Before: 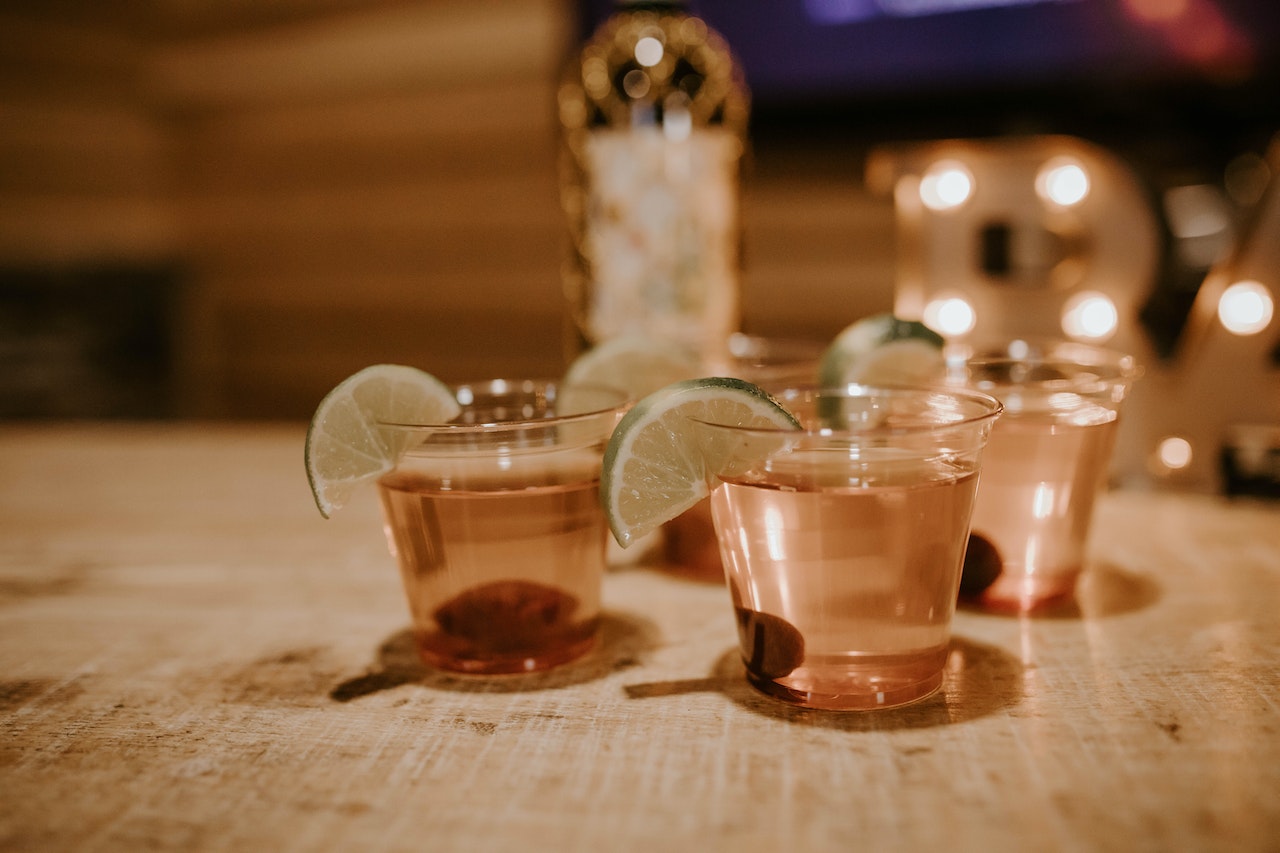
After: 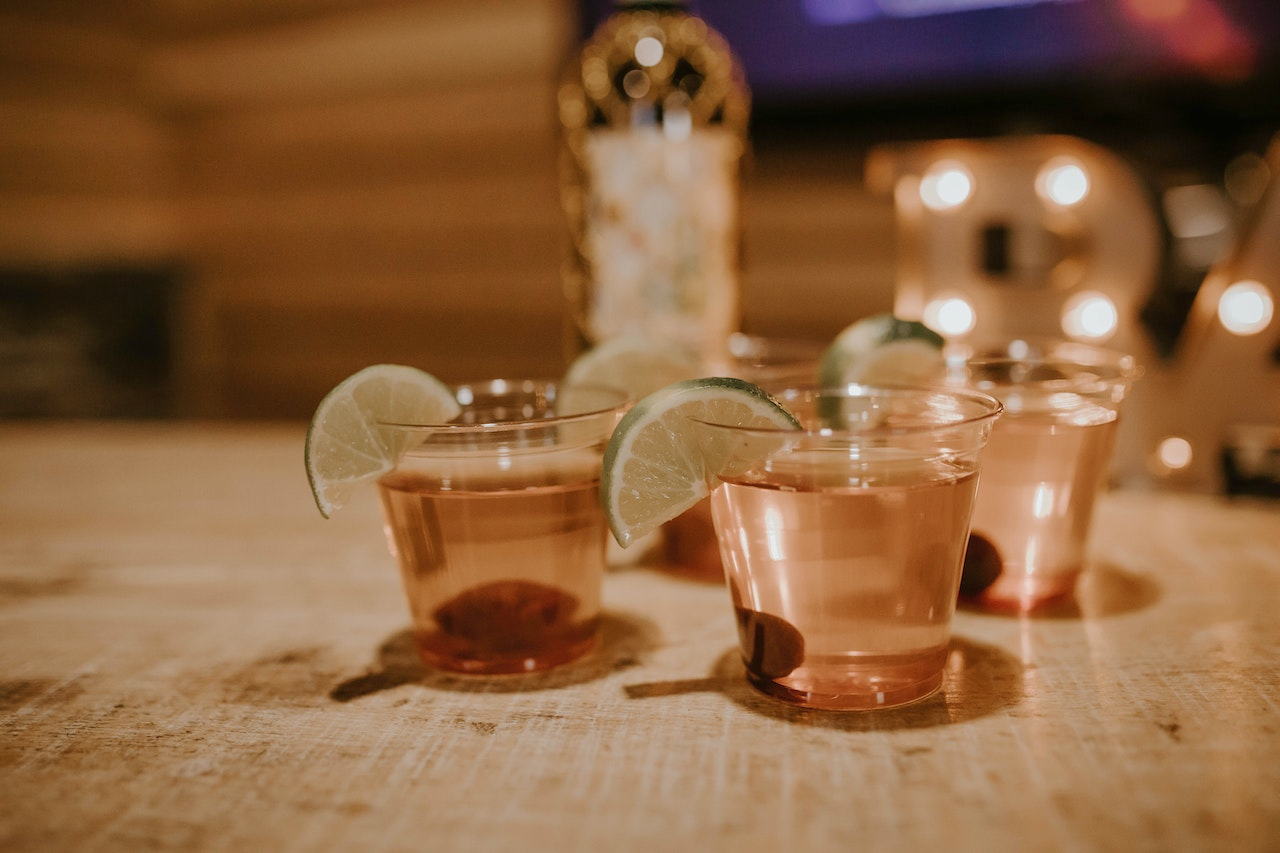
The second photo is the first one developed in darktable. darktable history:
shadows and highlights: on, module defaults
tone equalizer: edges refinement/feathering 500, mask exposure compensation -1.57 EV, preserve details no
